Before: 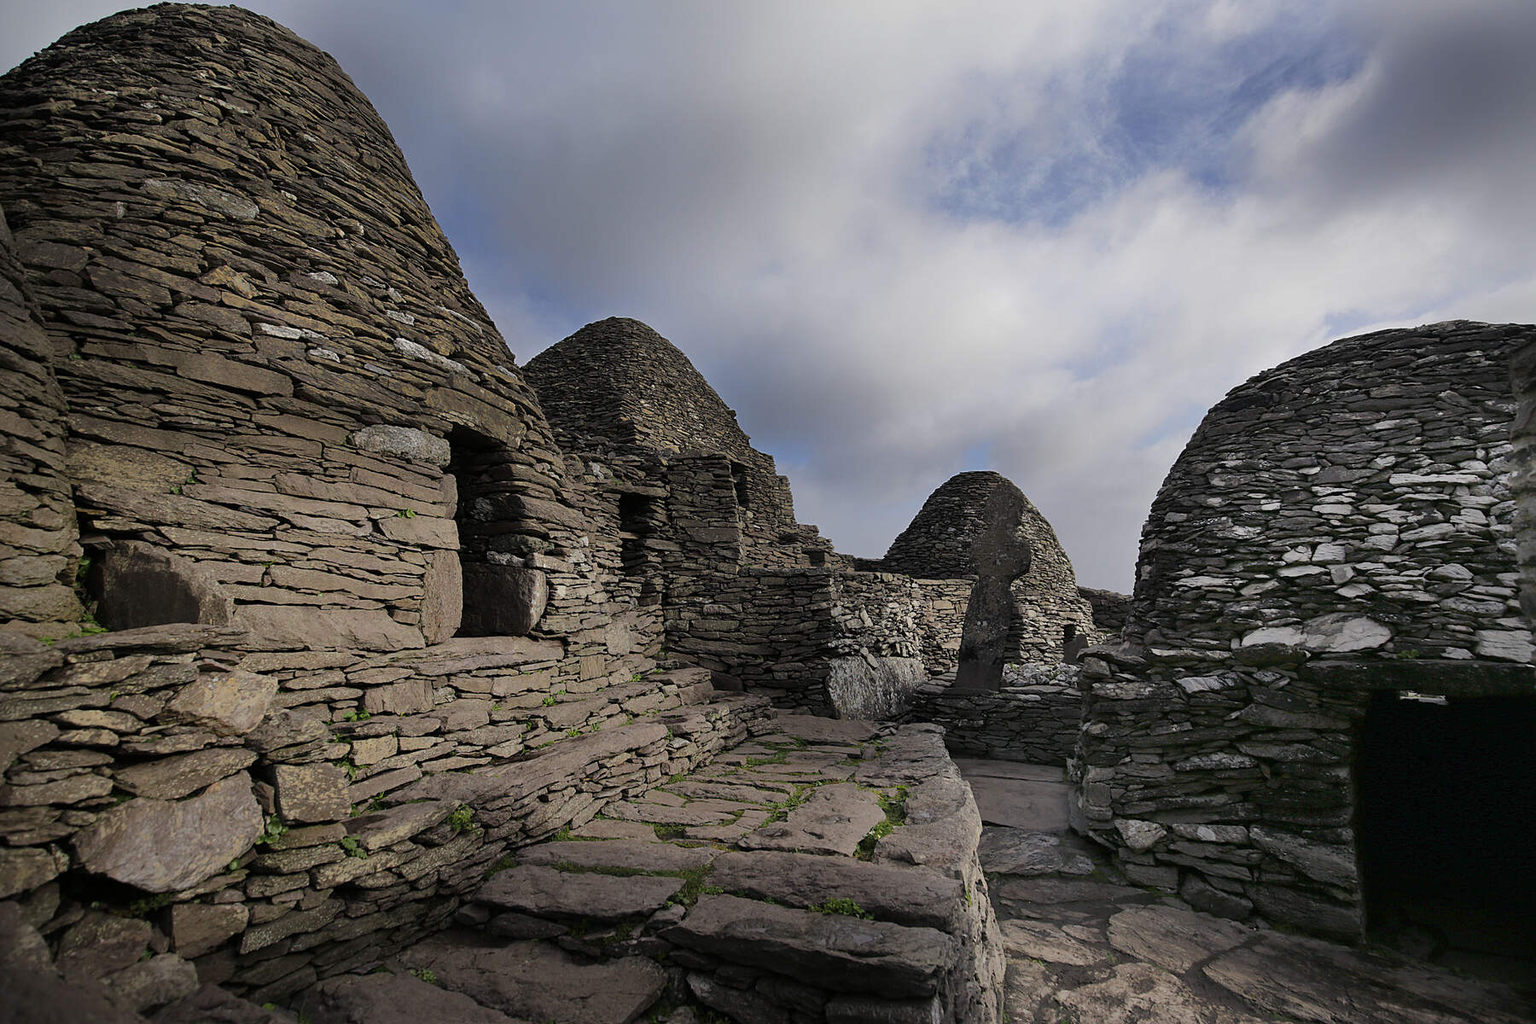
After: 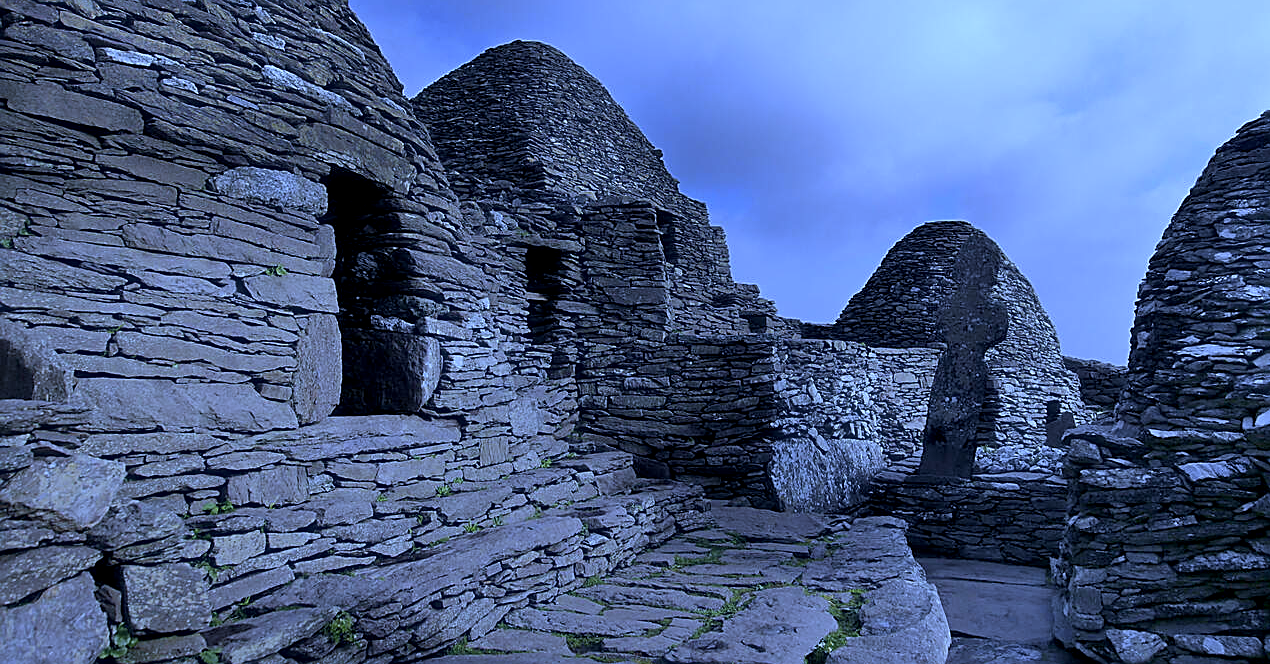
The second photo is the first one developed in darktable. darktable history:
haze removal: strength -0.05
exposure: black level correction 0.007, compensate highlight preservation false
crop: left 11.123%, top 27.61%, right 18.3%, bottom 17.034%
white balance: red 0.766, blue 1.537
sharpen: on, module defaults
